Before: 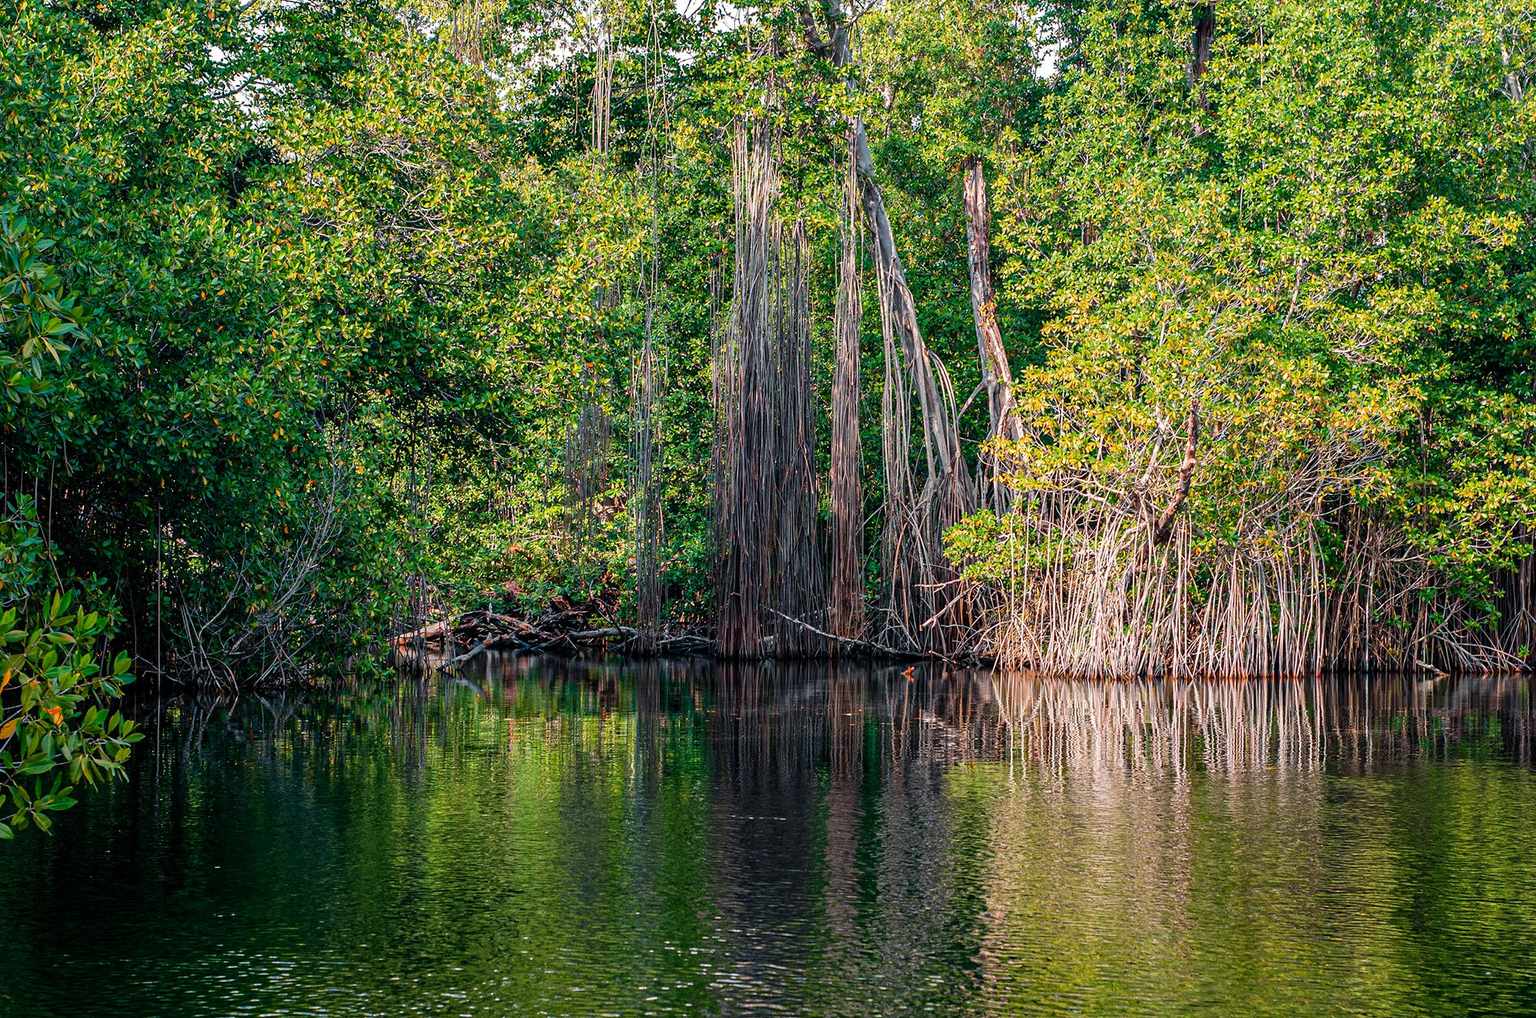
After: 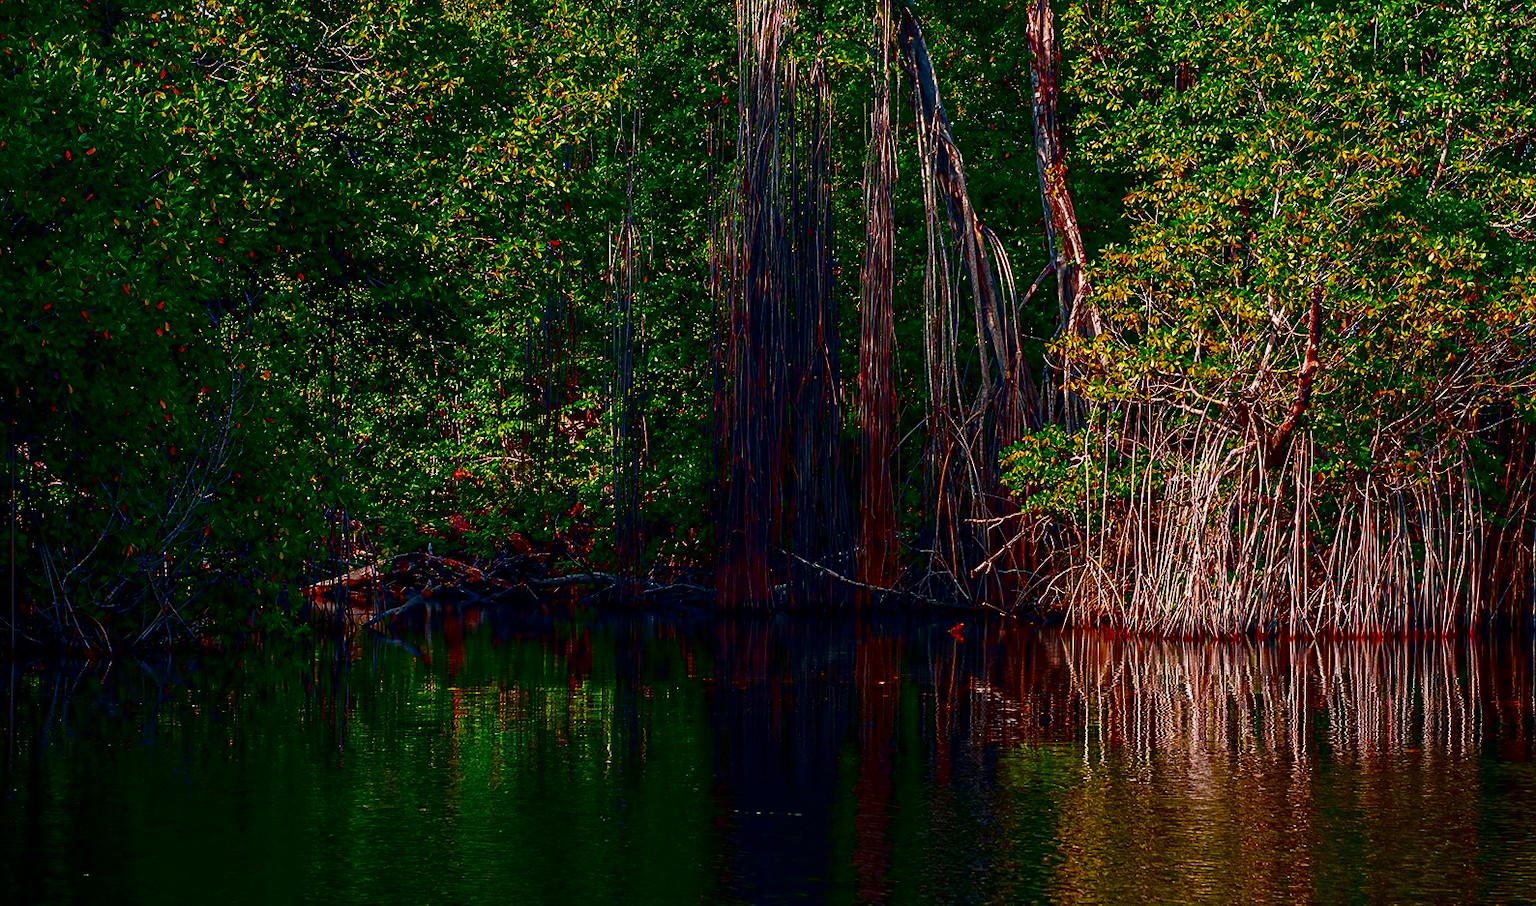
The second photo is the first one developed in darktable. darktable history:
contrast brightness saturation: brightness -1, saturation 1
crop: left 9.712%, top 16.928%, right 10.845%, bottom 12.332%
